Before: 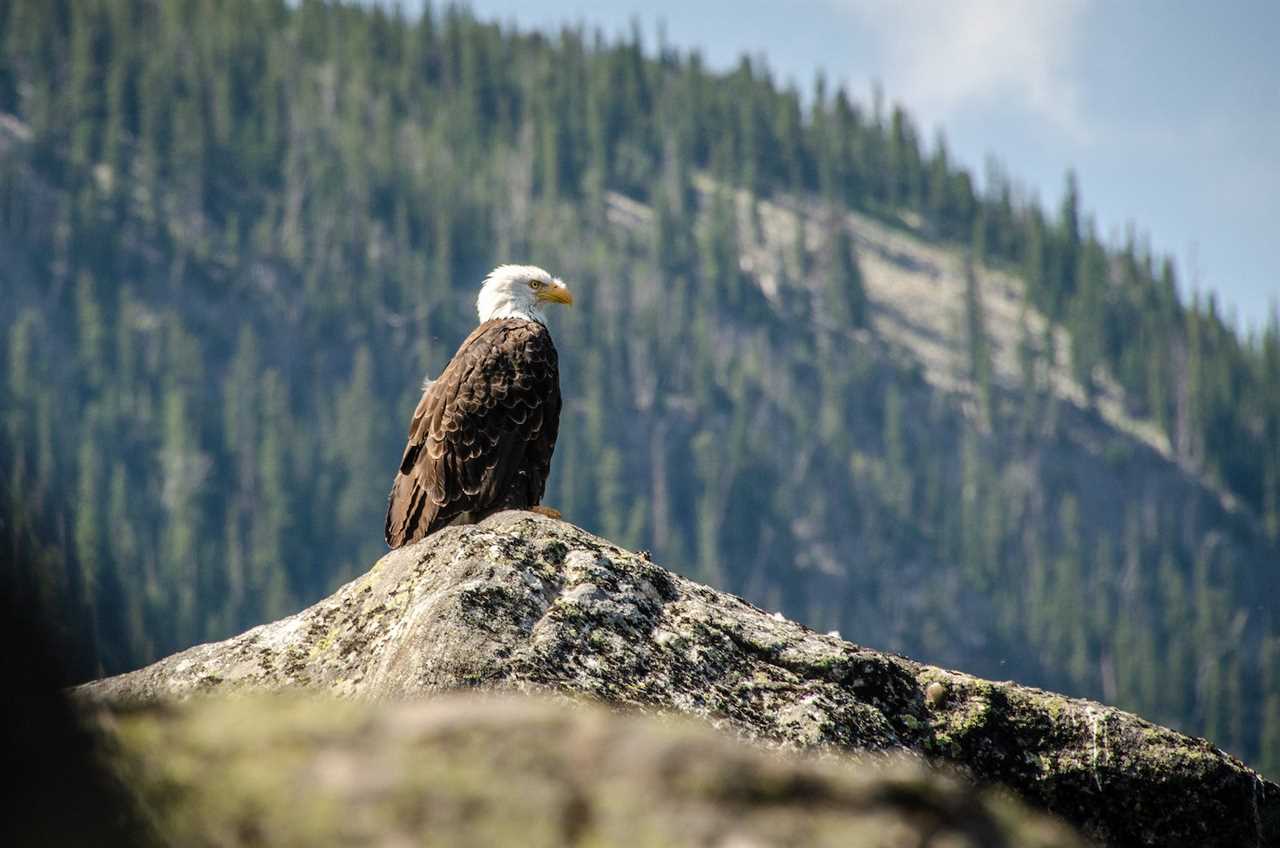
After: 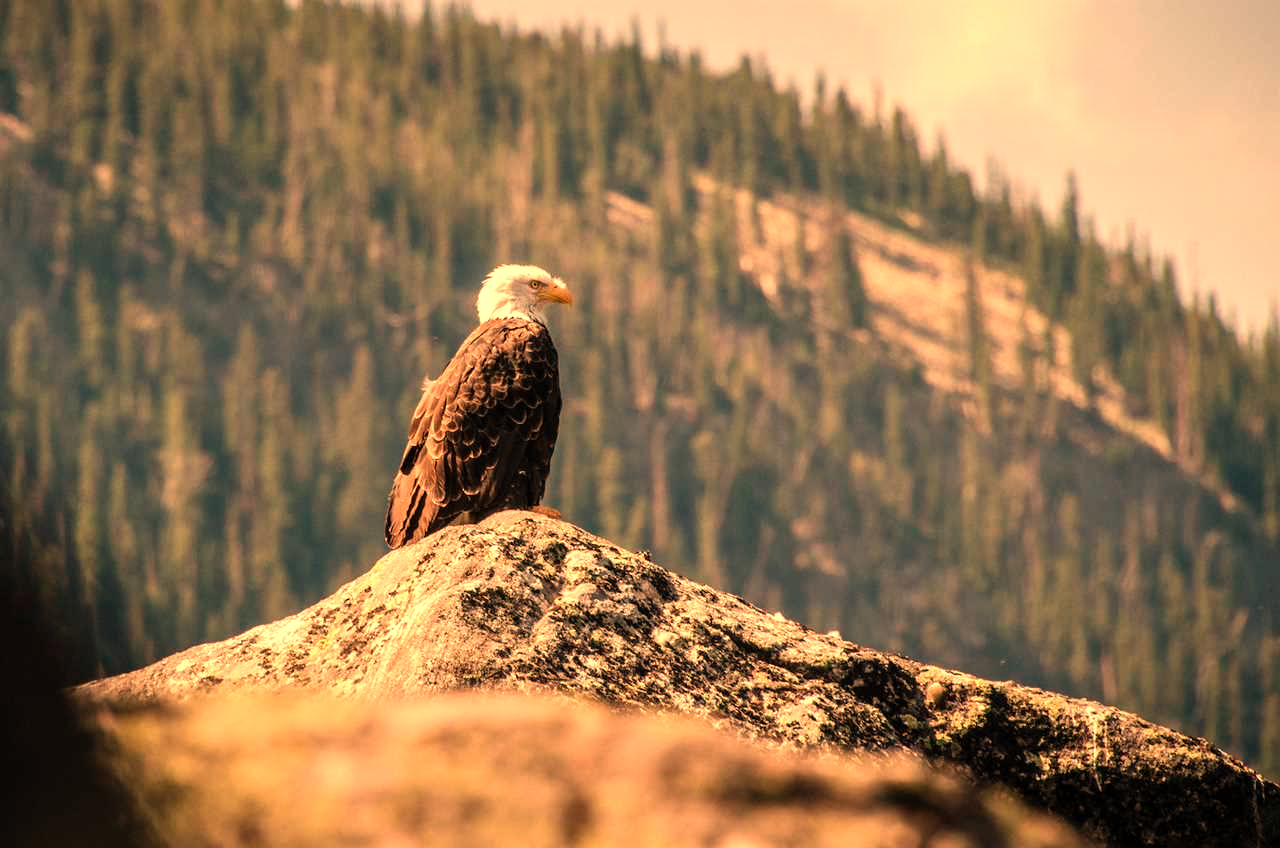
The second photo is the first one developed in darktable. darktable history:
white balance: red 1.467, blue 0.684
shadows and highlights: shadows -12.5, white point adjustment 4, highlights 28.33
